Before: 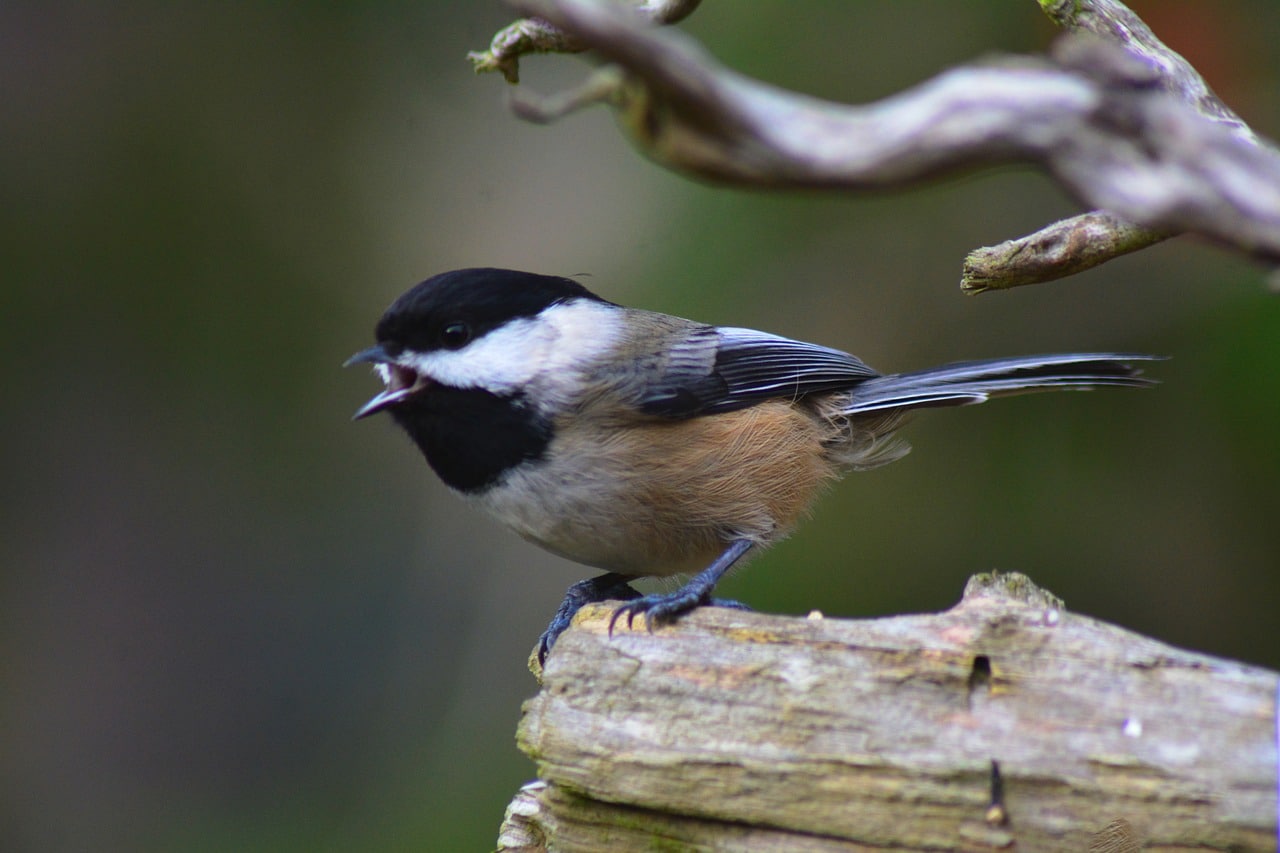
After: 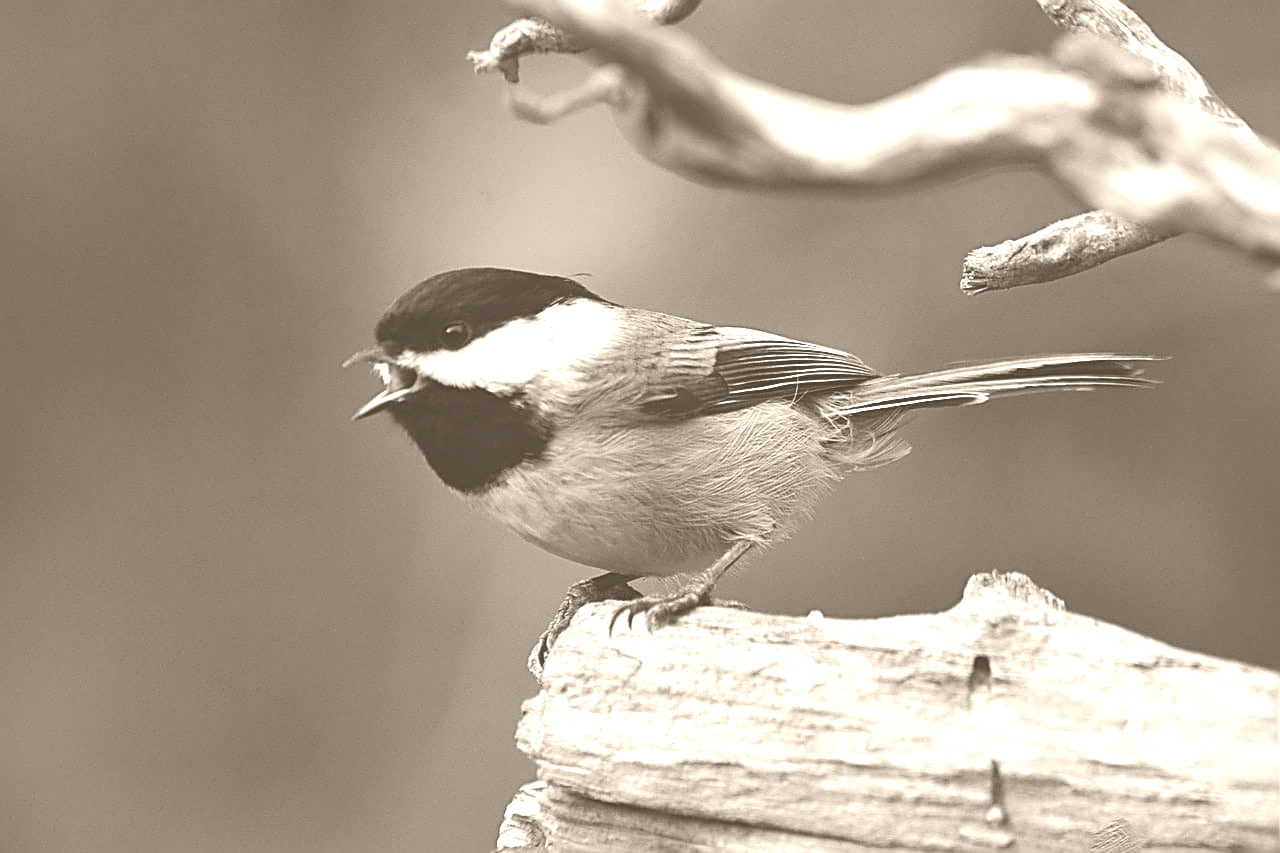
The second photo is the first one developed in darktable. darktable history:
sharpen: amount 1
colorize: hue 34.49°, saturation 35.33%, source mix 100%, version 1
base curve: curves: ch0 [(0, 0) (0.472, 0.508) (1, 1)]
